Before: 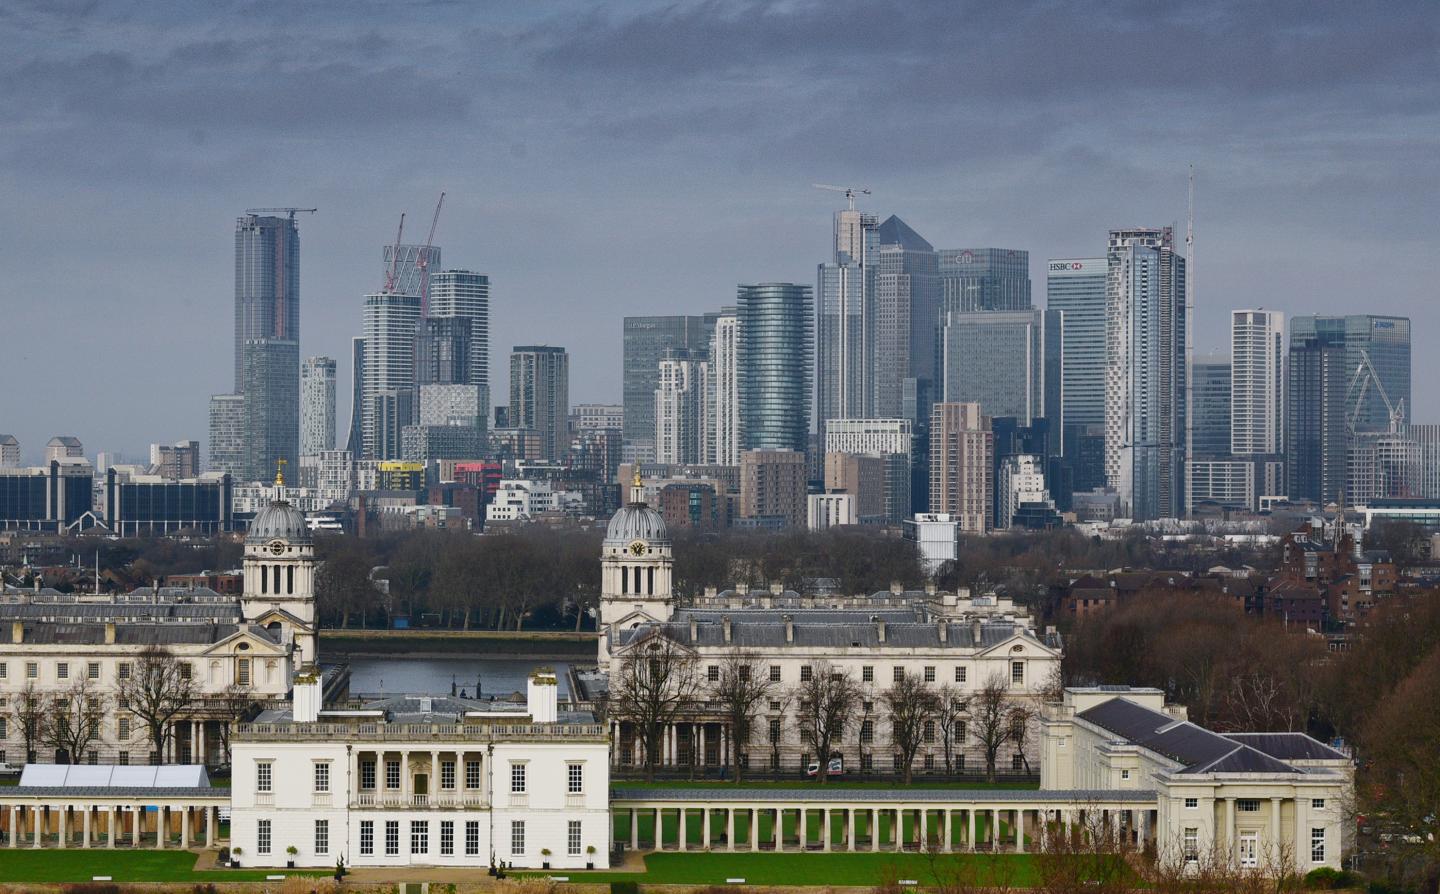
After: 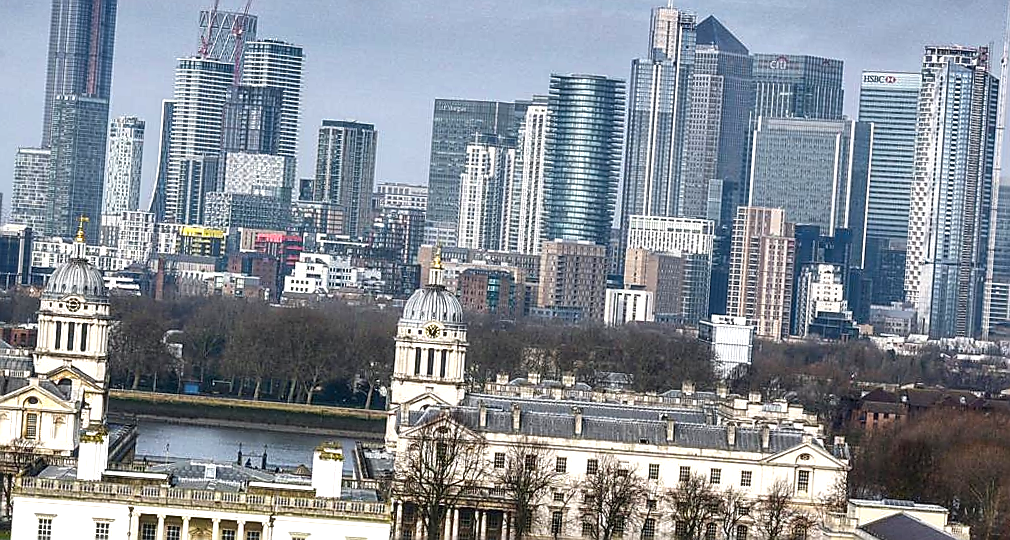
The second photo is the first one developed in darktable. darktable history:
contrast brightness saturation: contrast 0.041, saturation 0.075
sharpen: radius 1.375, amount 1.253, threshold 0.847
tone equalizer: -8 EV -0.391 EV, -7 EV -0.369 EV, -6 EV -0.32 EV, -5 EV -0.2 EV, -3 EV 0.218 EV, -2 EV 0.347 EV, -1 EV 0.408 EV, +0 EV 0.415 EV
local contrast: detail 130%
exposure: black level correction 0.001, exposure 0.5 EV, compensate highlight preservation false
crop and rotate: angle -4.01°, left 9.764%, top 20.858%, right 12.332%, bottom 11.96%
shadows and highlights: low approximation 0.01, soften with gaussian
